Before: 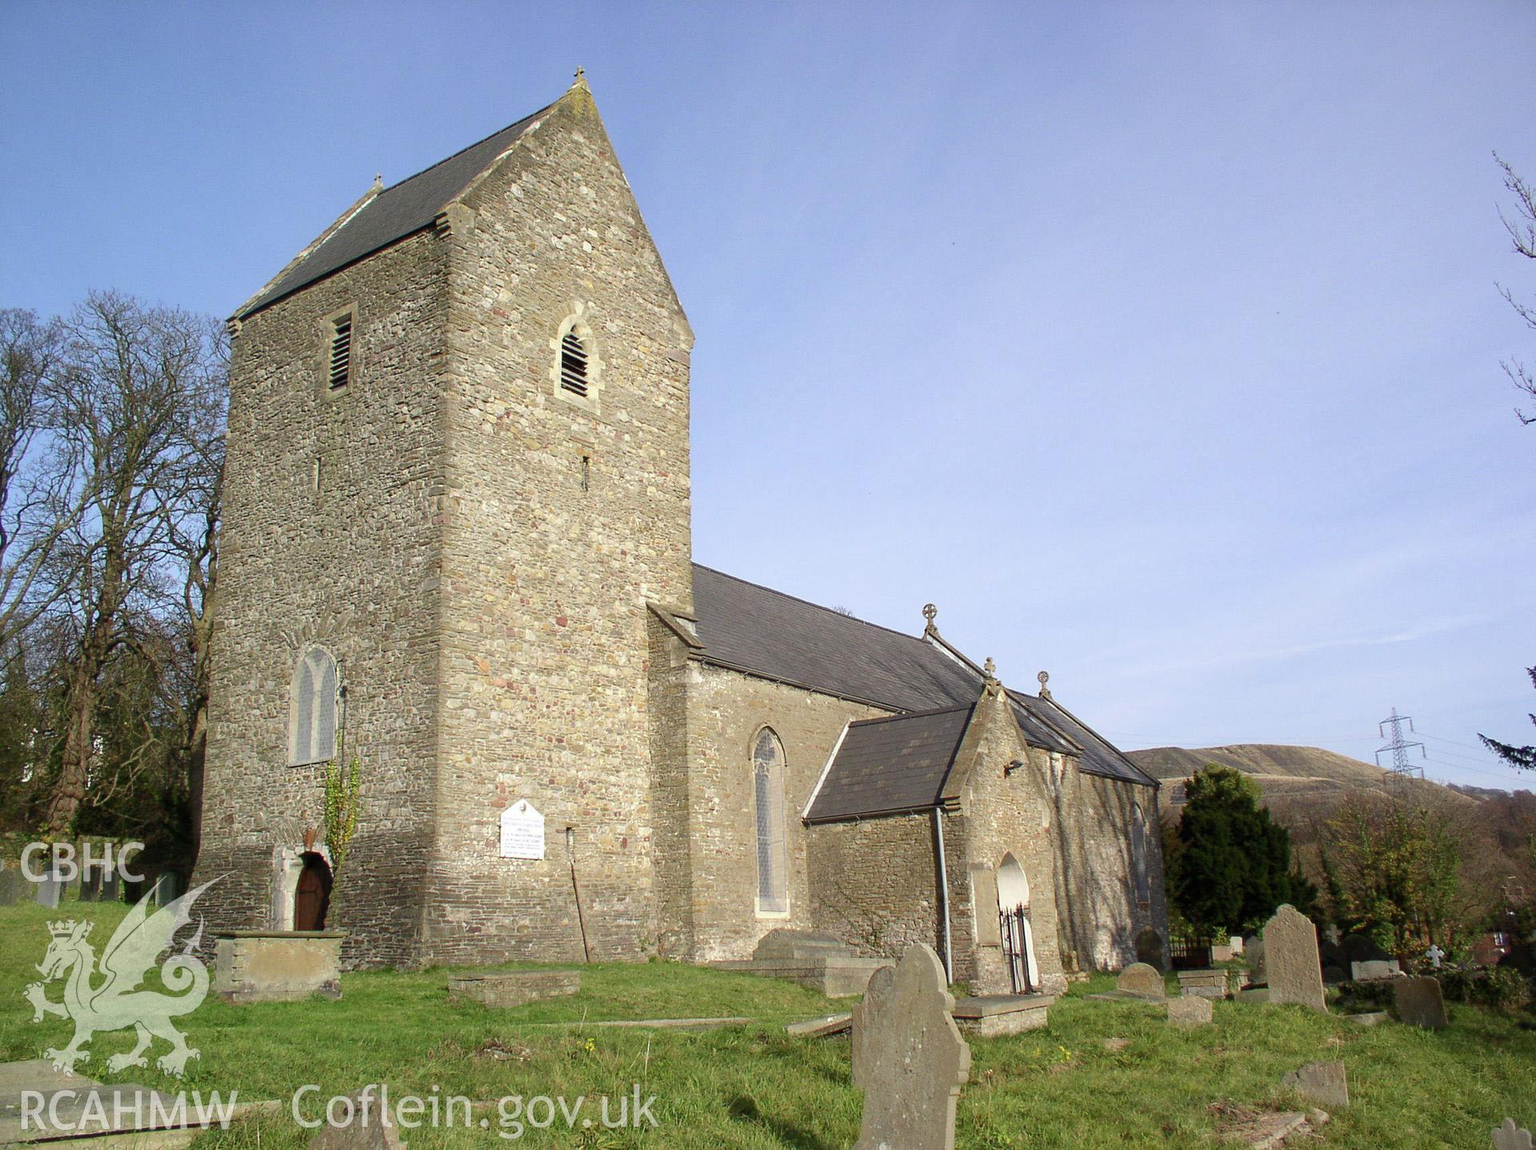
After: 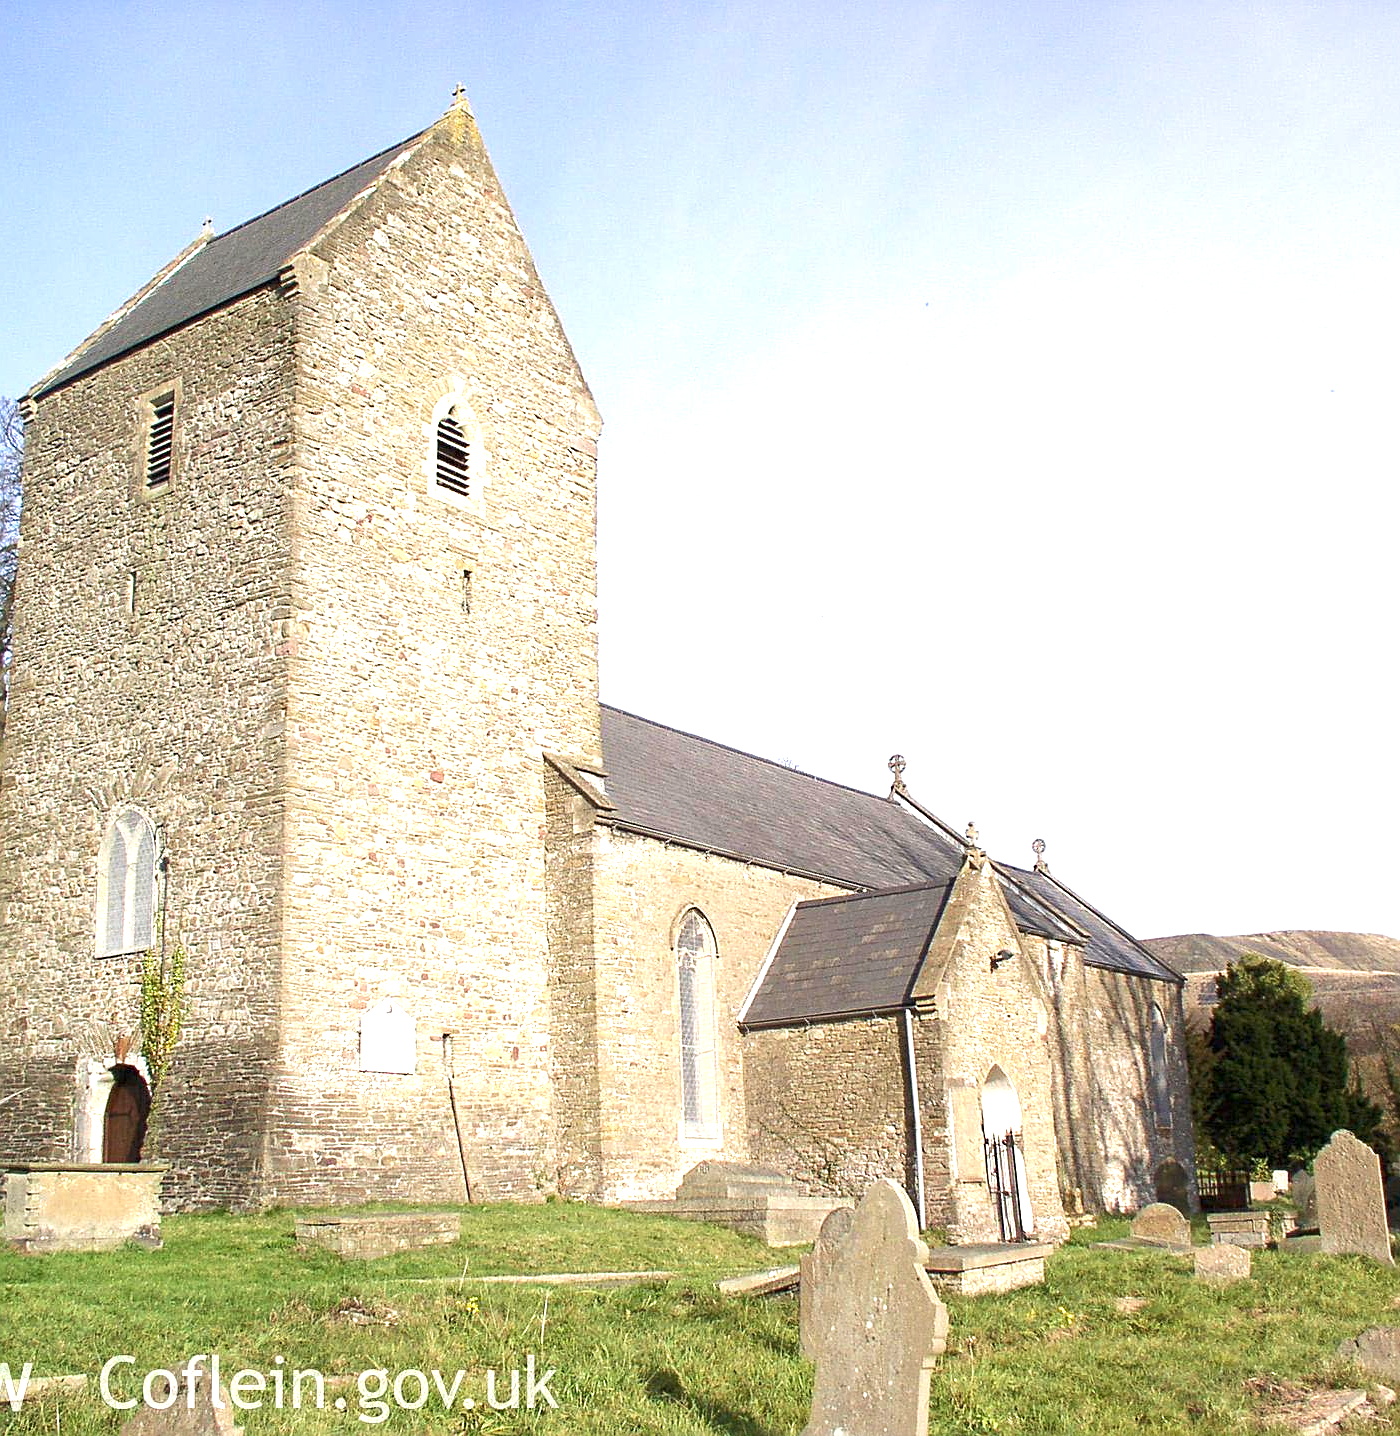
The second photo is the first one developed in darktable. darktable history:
exposure: black level correction 0, exposure 1.096 EV, compensate exposure bias true, compensate highlight preservation false
crop: left 13.836%, top 0%, right 13.239%
velvia: strength 15.08%
color balance rgb: highlights gain › chroma 0.264%, highlights gain › hue 330.44°, perceptual saturation grading › global saturation -0.101%
sharpen: on, module defaults
contrast brightness saturation: saturation -0.086
